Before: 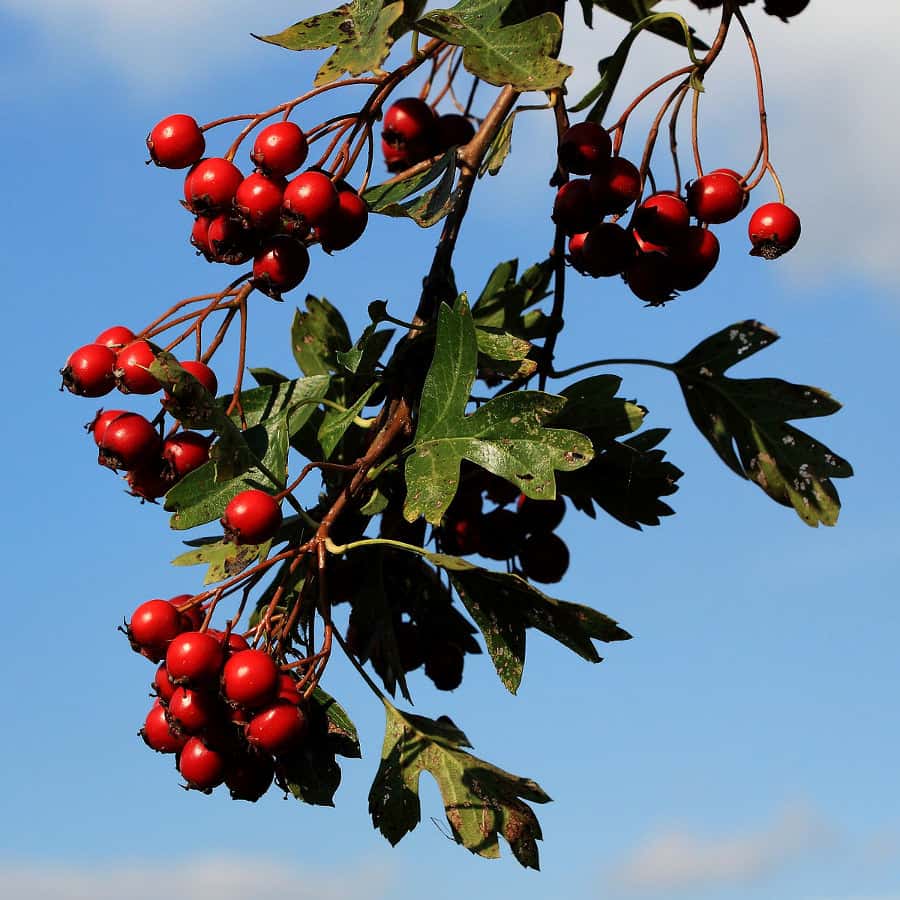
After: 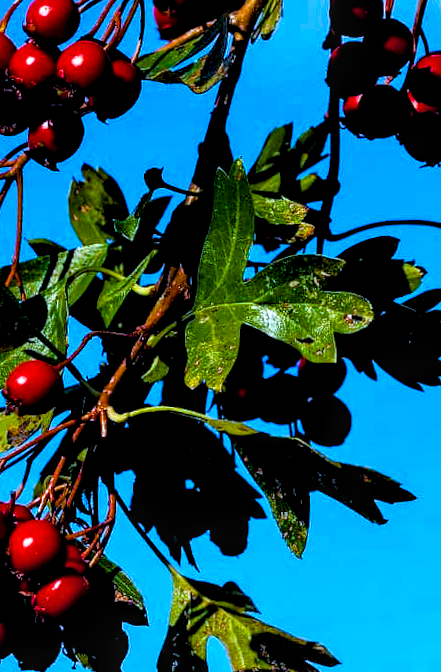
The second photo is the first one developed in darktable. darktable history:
rotate and perspective: rotation -1.42°, crop left 0.016, crop right 0.984, crop top 0.035, crop bottom 0.965
local contrast: detail 142%
white balance: red 0.871, blue 1.249
exposure: black level correction 0.01, exposure 0.011 EV, compensate highlight preservation false
color balance rgb: linear chroma grading › shadows 10%, linear chroma grading › highlights 10%, linear chroma grading › global chroma 15%, linear chroma grading › mid-tones 15%, perceptual saturation grading › global saturation 40%, perceptual saturation grading › highlights -25%, perceptual saturation grading › mid-tones 35%, perceptual saturation grading › shadows 35%, perceptual brilliance grading › global brilliance 11.29%, global vibrance 11.29%
crop and rotate: angle 0.02°, left 24.353%, top 13.219%, right 26.156%, bottom 8.224%
